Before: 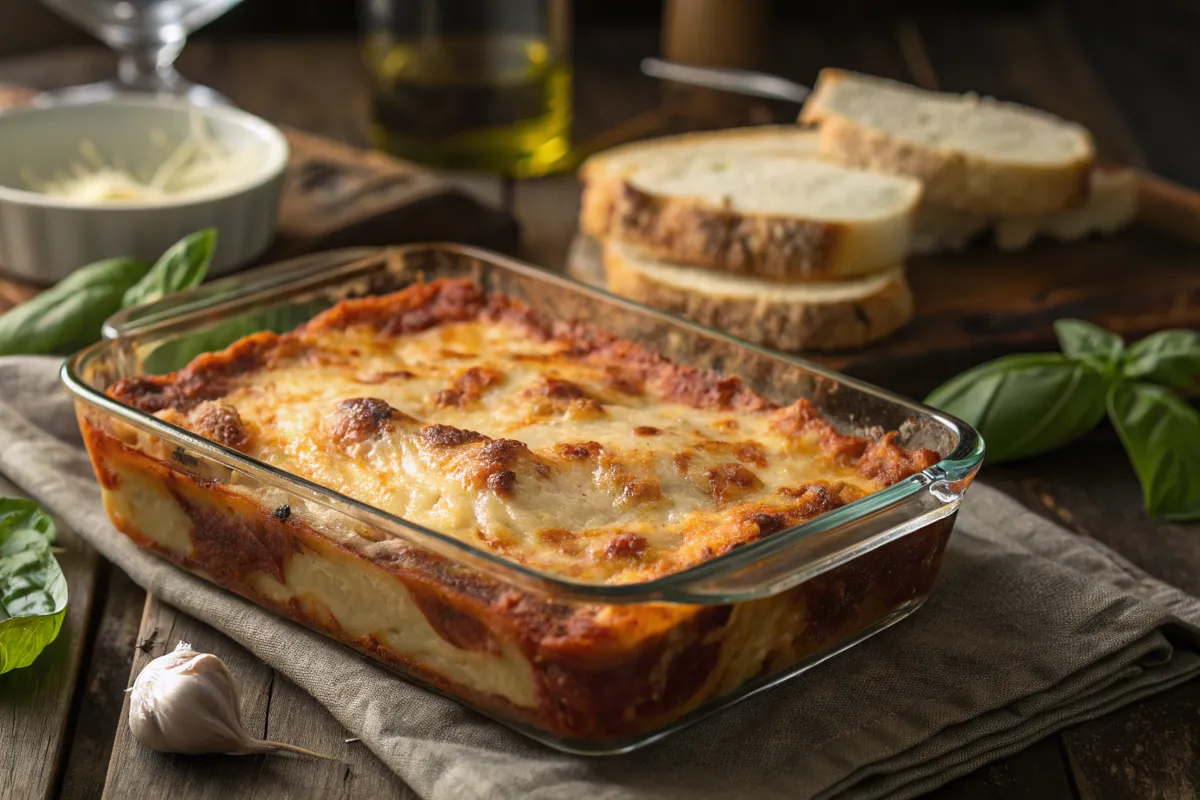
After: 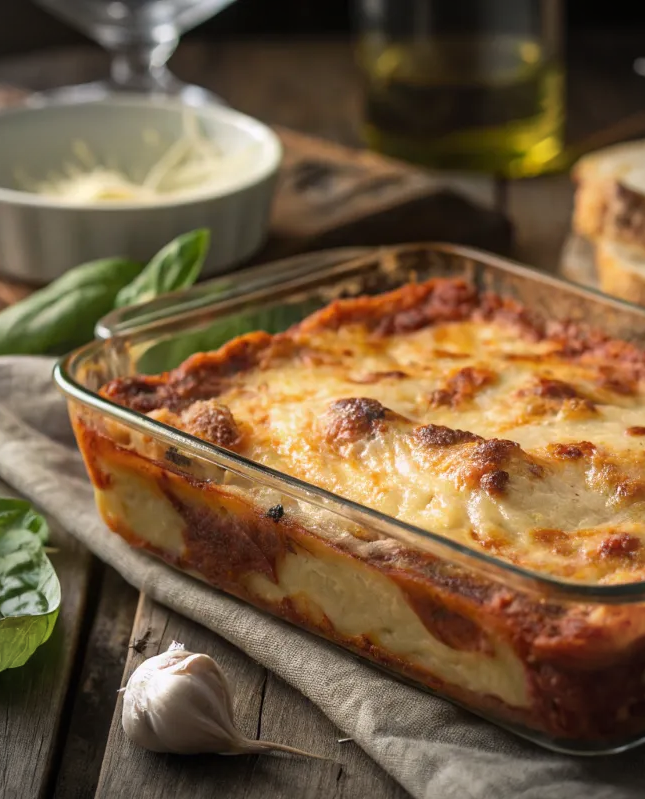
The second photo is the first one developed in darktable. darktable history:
crop: left 0.587%, right 45.588%, bottom 0.086%
vignetting: unbound false
